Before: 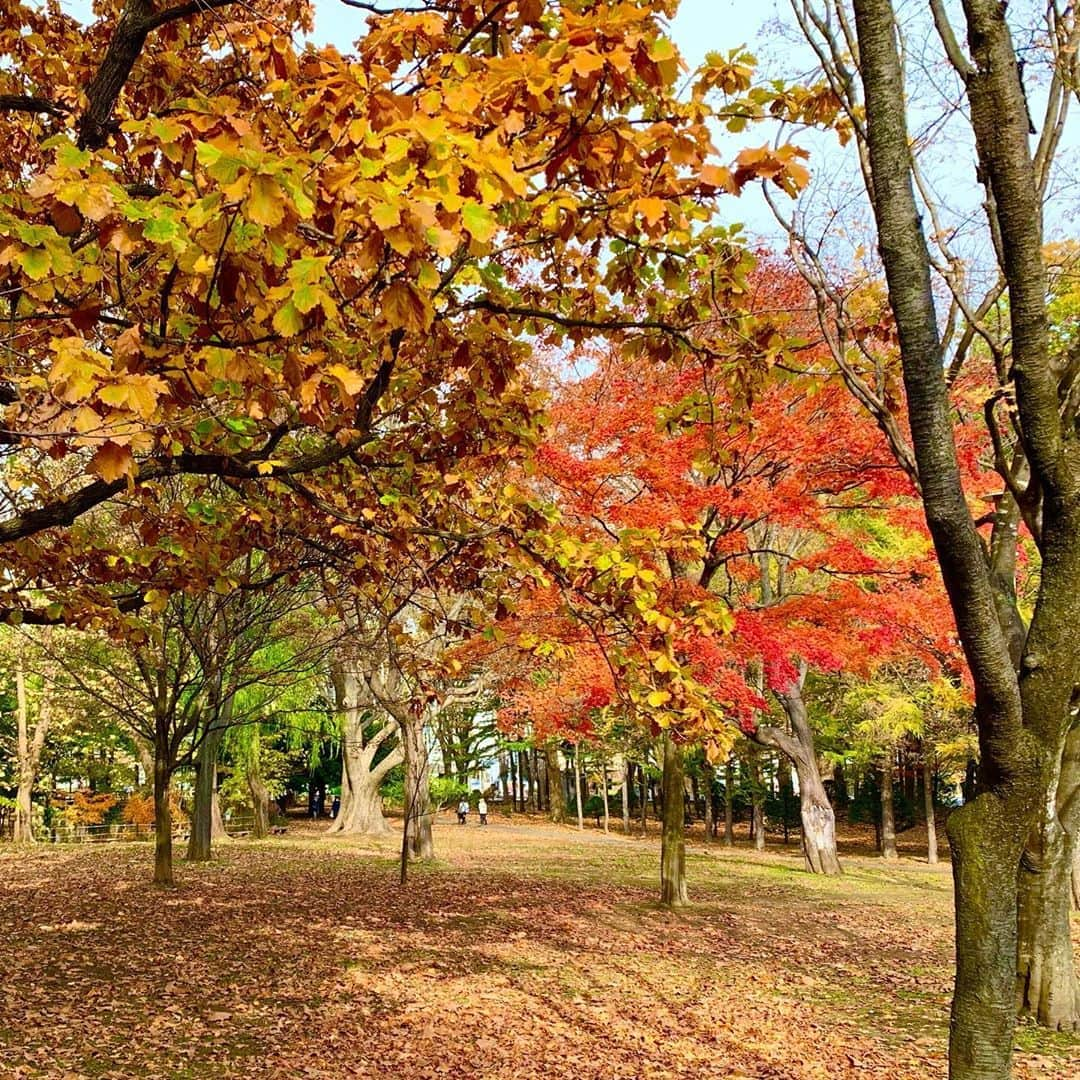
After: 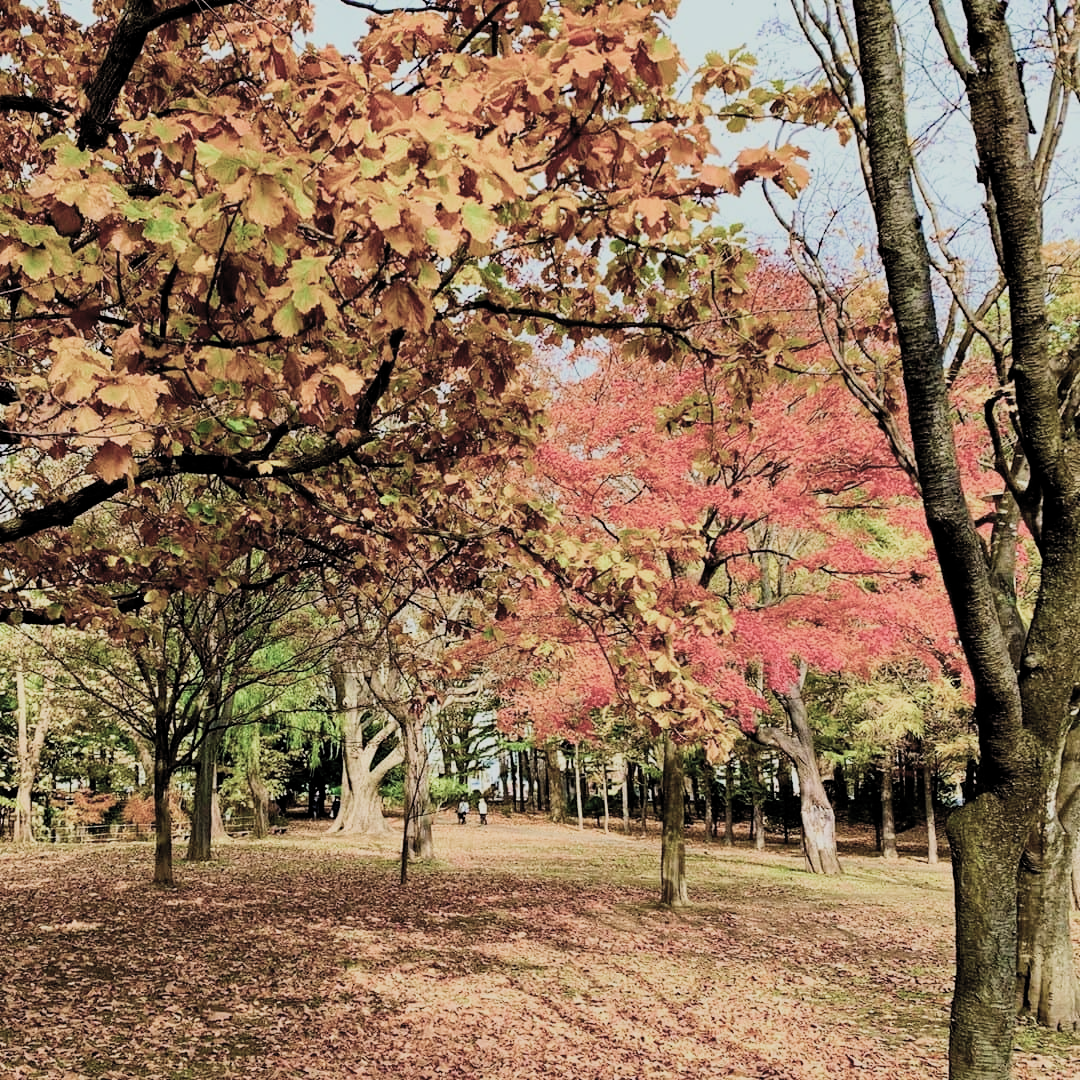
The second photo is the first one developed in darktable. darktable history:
filmic rgb: black relative exposure -5.08 EV, white relative exposure 3.98 EV, hardness 2.89, contrast 1.297, highlights saturation mix -9.74%, color science v5 (2021), contrast in shadows safe, contrast in highlights safe
haze removal: adaptive false
